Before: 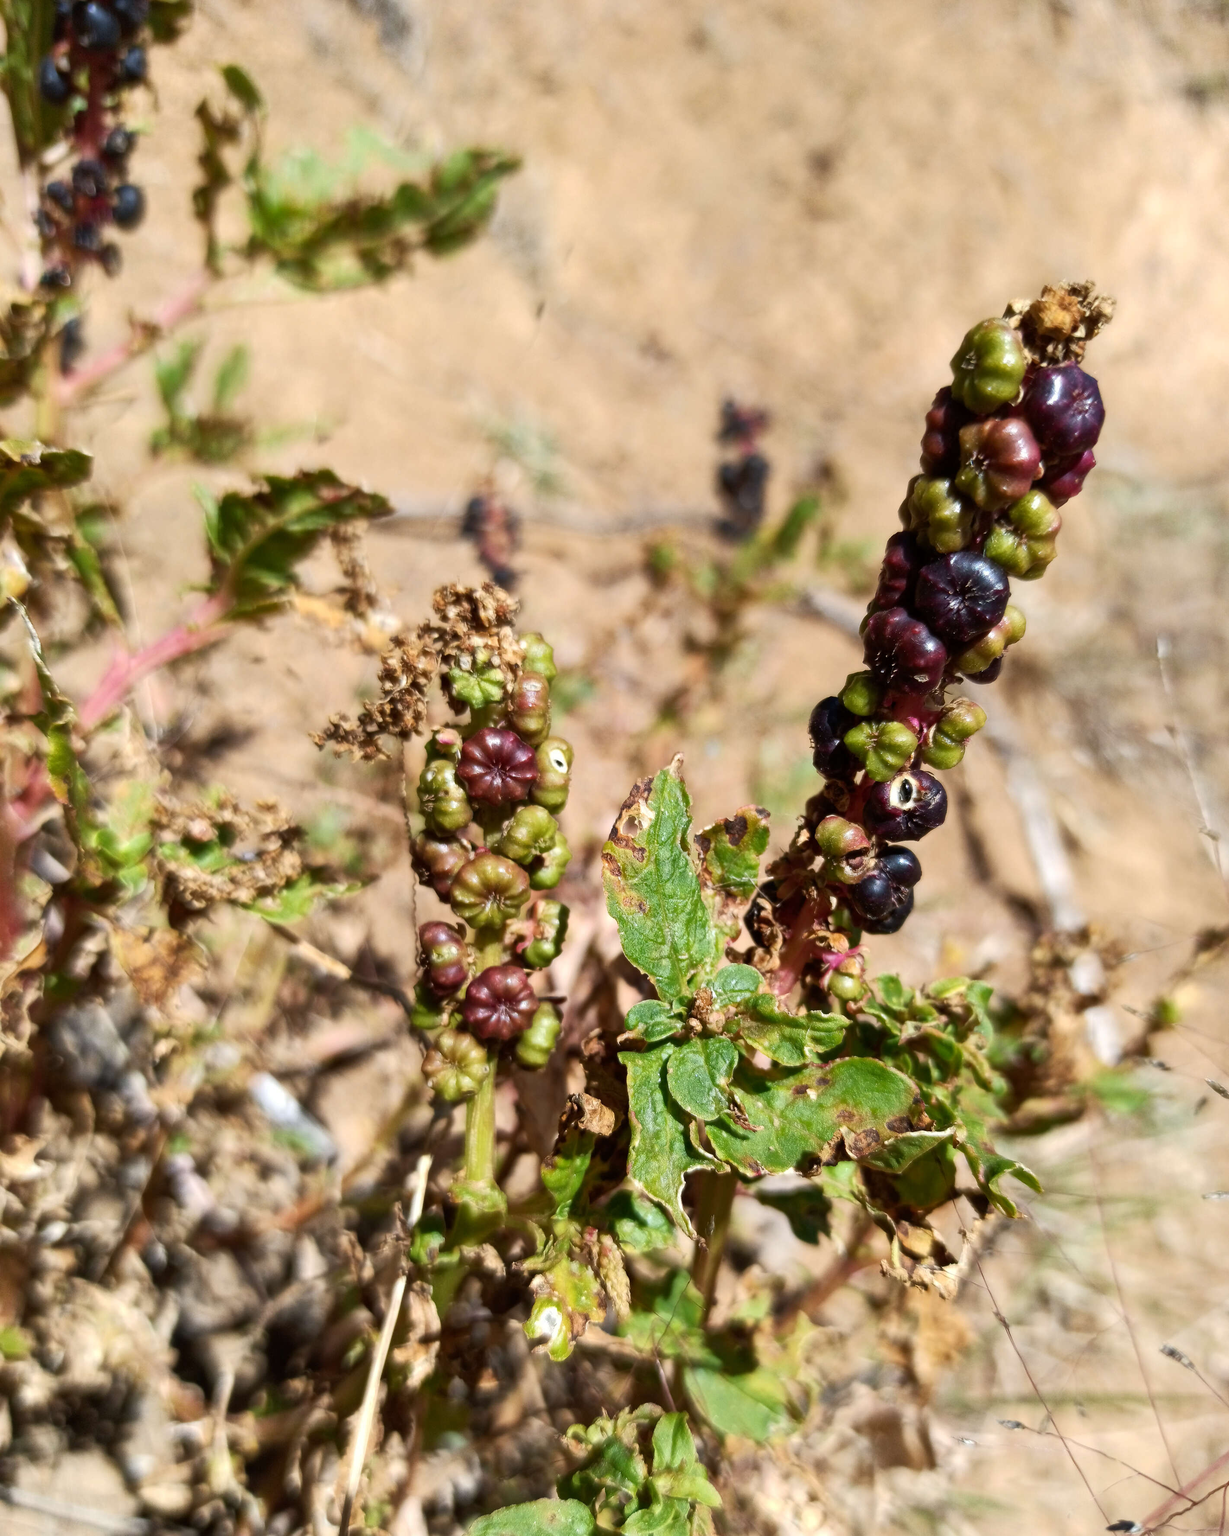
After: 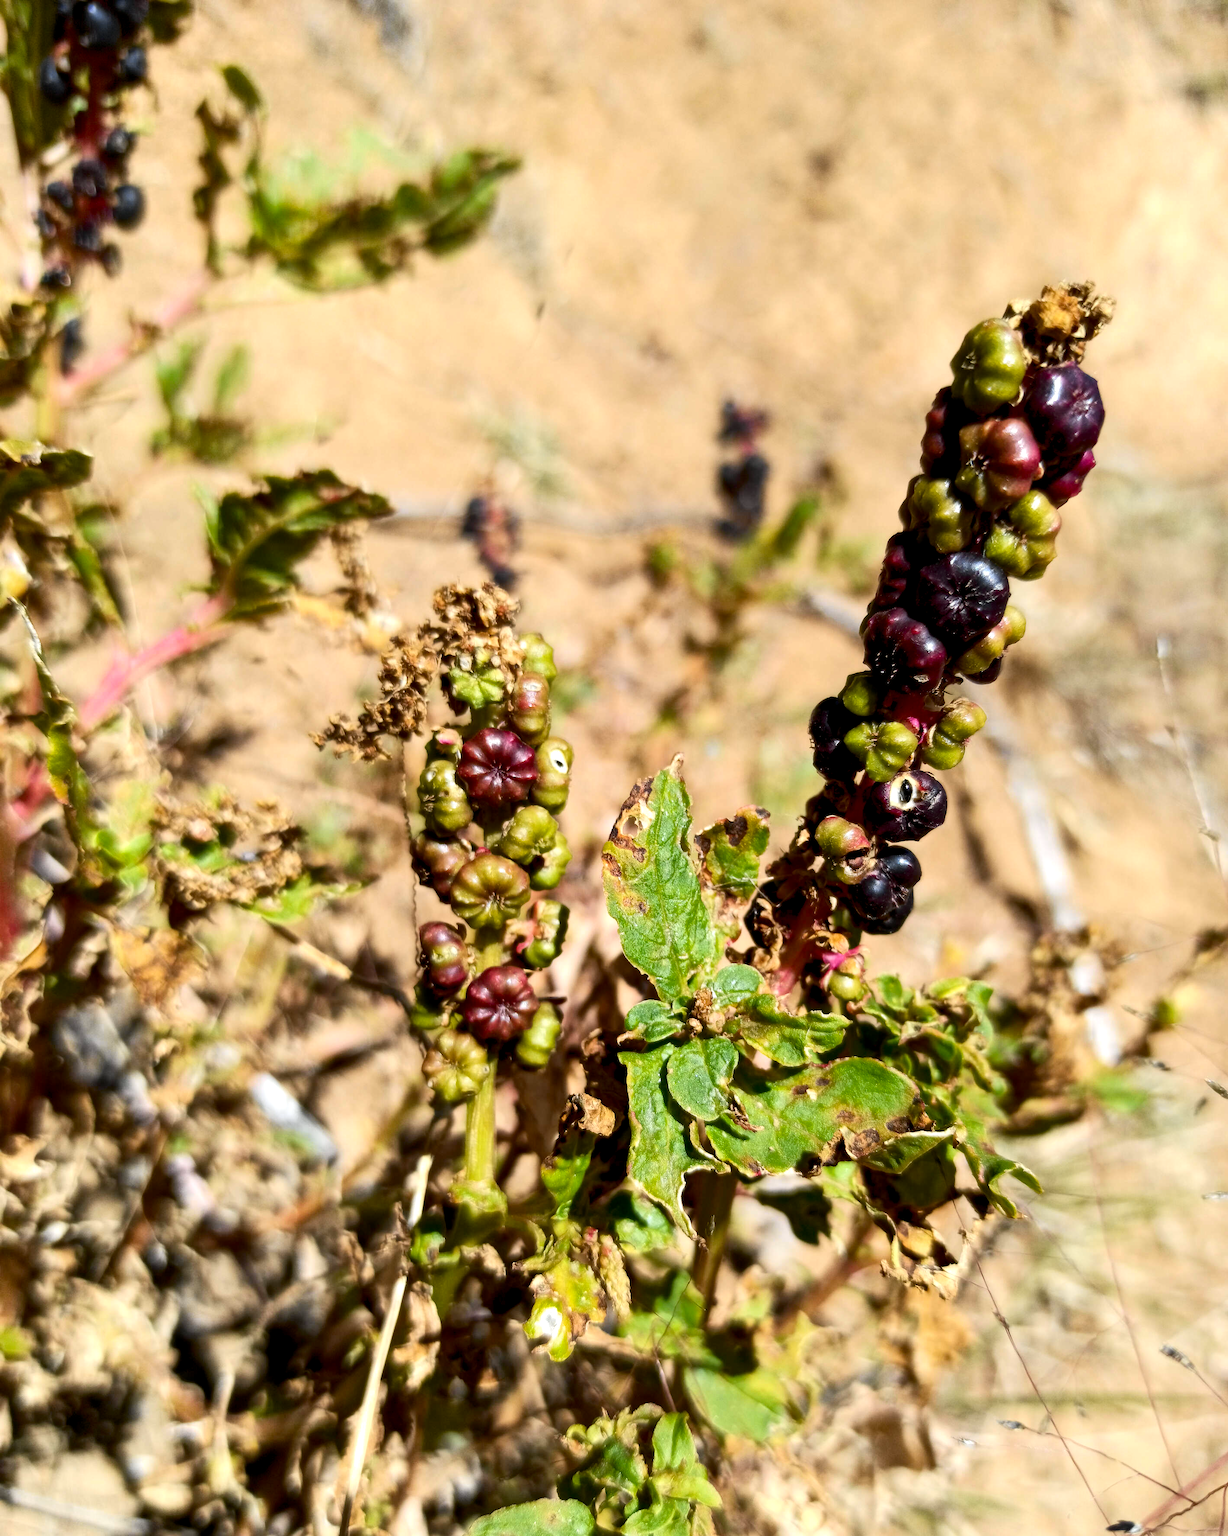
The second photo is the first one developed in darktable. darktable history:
tone curve: curves: ch0 [(0, 0) (0.037, 0.025) (0.131, 0.093) (0.275, 0.256) (0.497, 0.51) (0.617, 0.643) (0.704, 0.732) (0.813, 0.832) (0.911, 0.925) (0.997, 0.995)]; ch1 [(0, 0) (0.301, 0.3) (0.444, 0.45) (0.493, 0.495) (0.507, 0.503) (0.534, 0.533) (0.582, 0.58) (0.658, 0.693) (0.746, 0.77) (1, 1)]; ch2 [(0, 0) (0.246, 0.233) (0.36, 0.352) (0.415, 0.418) (0.476, 0.492) (0.502, 0.504) (0.525, 0.518) (0.539, 0.544) (0.586, 0.602) (0.634, 0.651) (0.706, 0.727) (0.853, 0.852) (1, 0.951)], color space Lab, independent channels, preserve colors none
color balance rgb: highlights gain › luminance 15.054%, global offset › luminance -0.508%, linear chroma grading › shadows -8.383%, linear chroma grading › global chroma 9.782%, perceptual saturation grading › global saturation 0.934%
